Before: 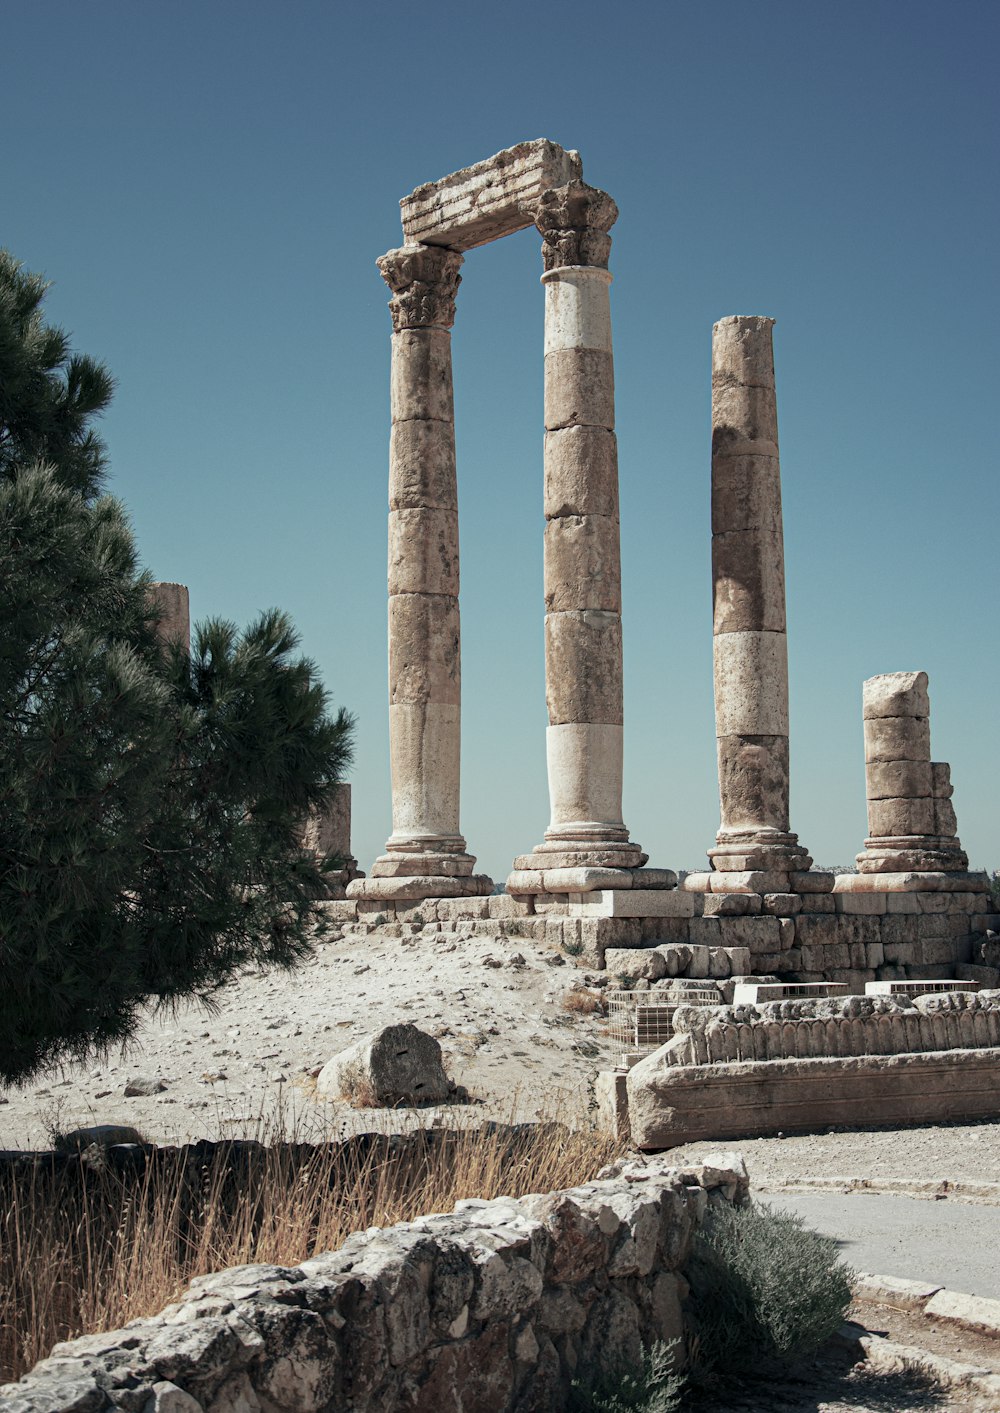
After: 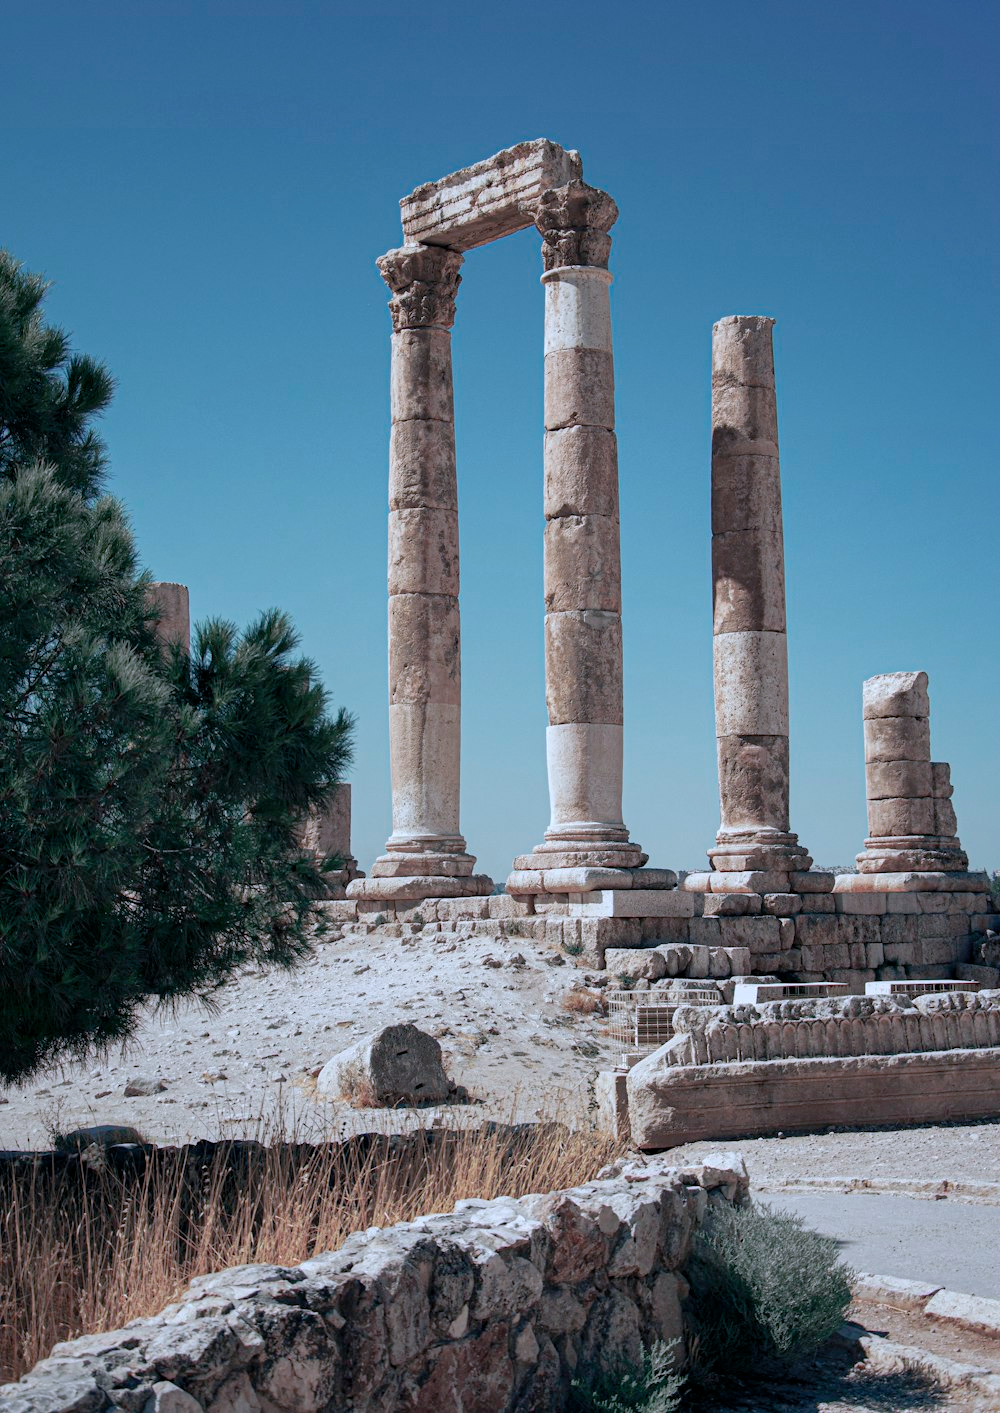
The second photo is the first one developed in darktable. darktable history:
white balance: red 0.967, blue 1.119, emerald 0.756
shadows and highlights: on, module defaults
